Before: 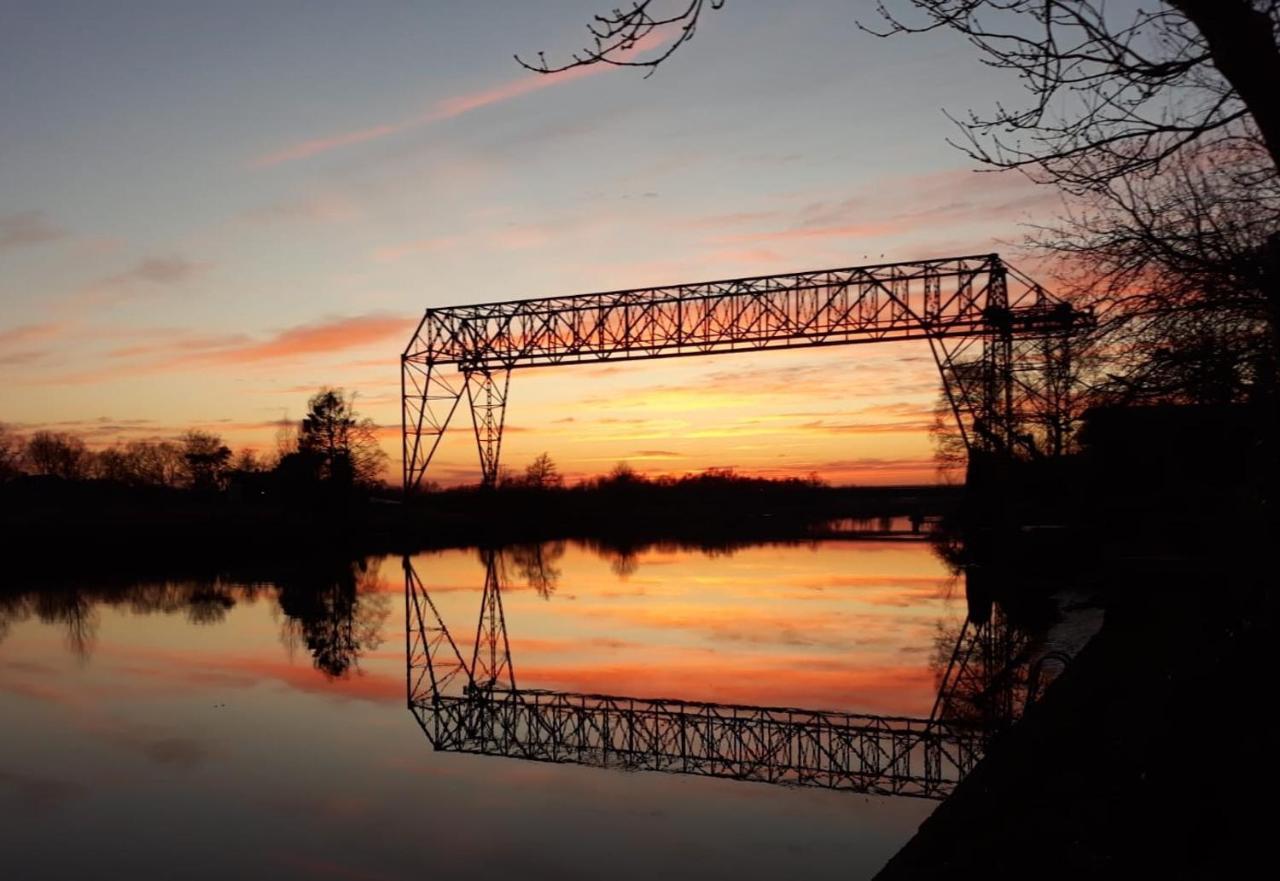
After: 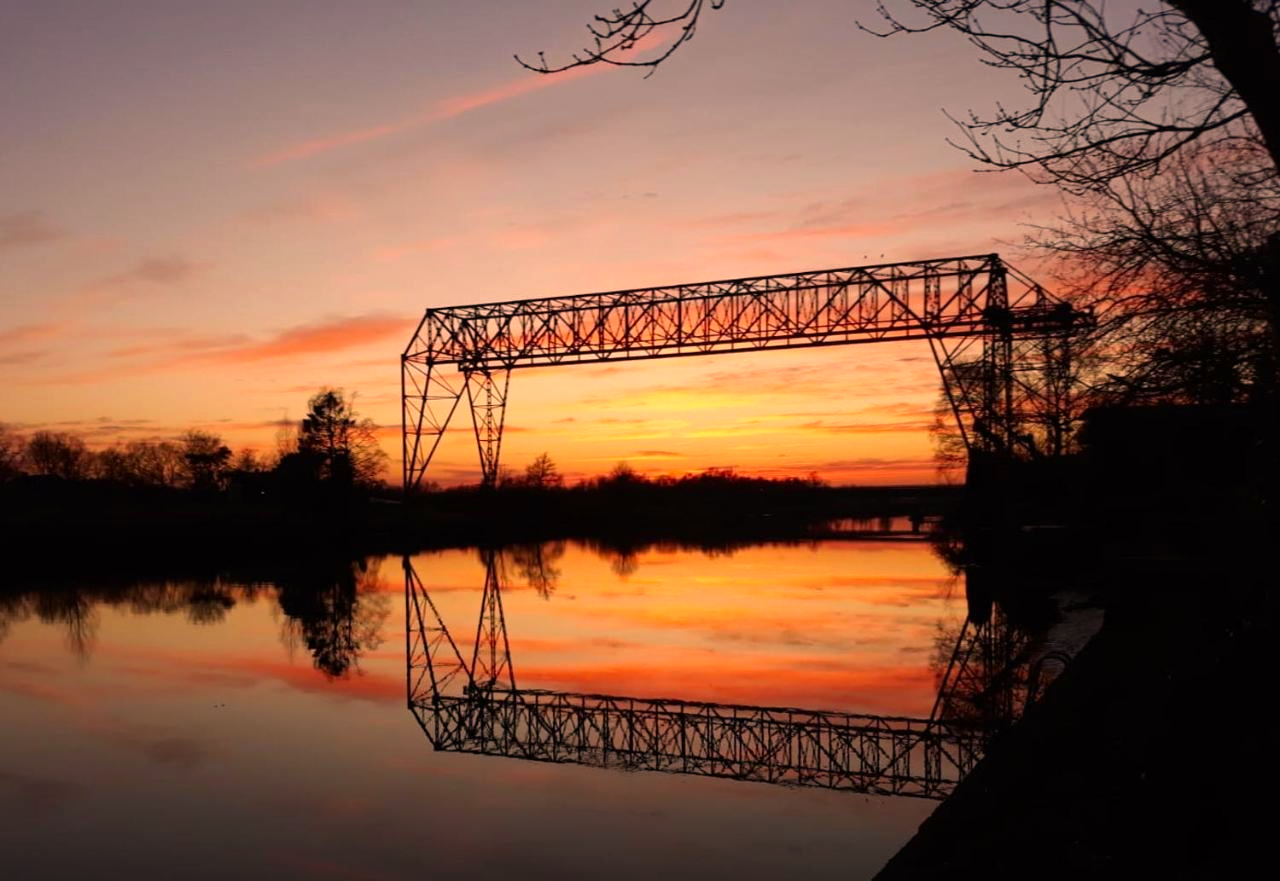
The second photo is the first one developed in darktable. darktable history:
levels: black 0.088%, white 99.96%
color correction: highlights a* 21.19, highlights b* 19.62
